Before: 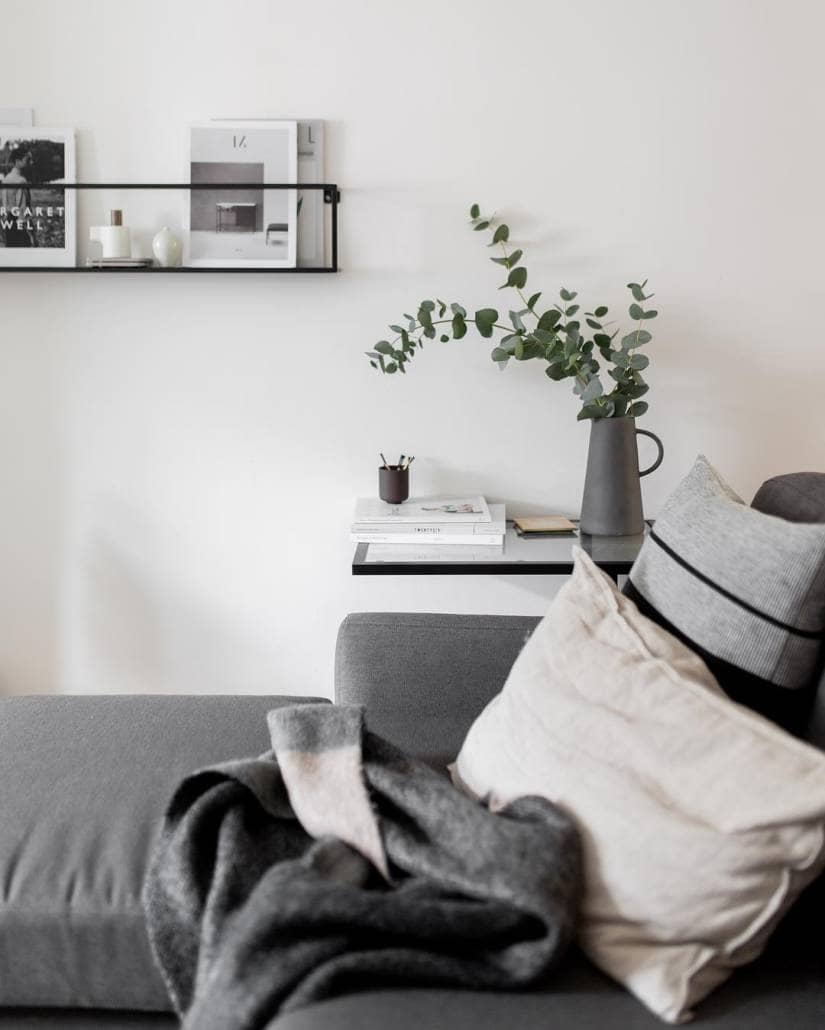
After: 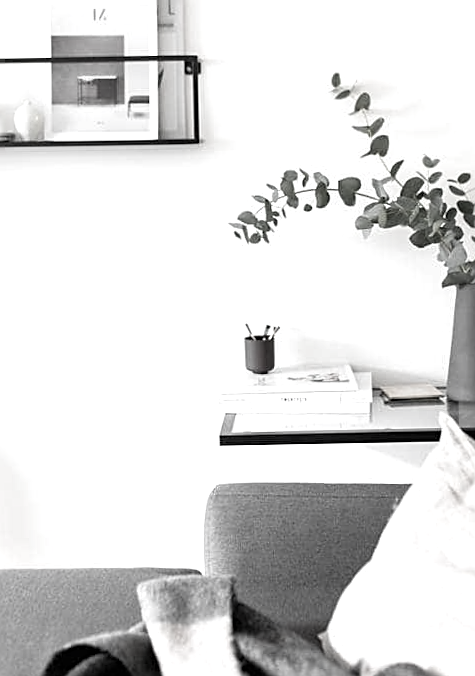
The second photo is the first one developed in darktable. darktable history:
rotate and perspective: rotation -1°, crop left 0.011, crop right 0.989, crop top 0.025, crop bottom 0.975
sharpen: on, module defaults
white balance: emerald 1
color correction: saturation 0.2
exposure: black level correction 0, exposure 0.7 EV, compensate exposure bias true, compensate highlight preservation false
crop: left 16.202%, top 11.208%, right 26.045%, bottom 20.557%
